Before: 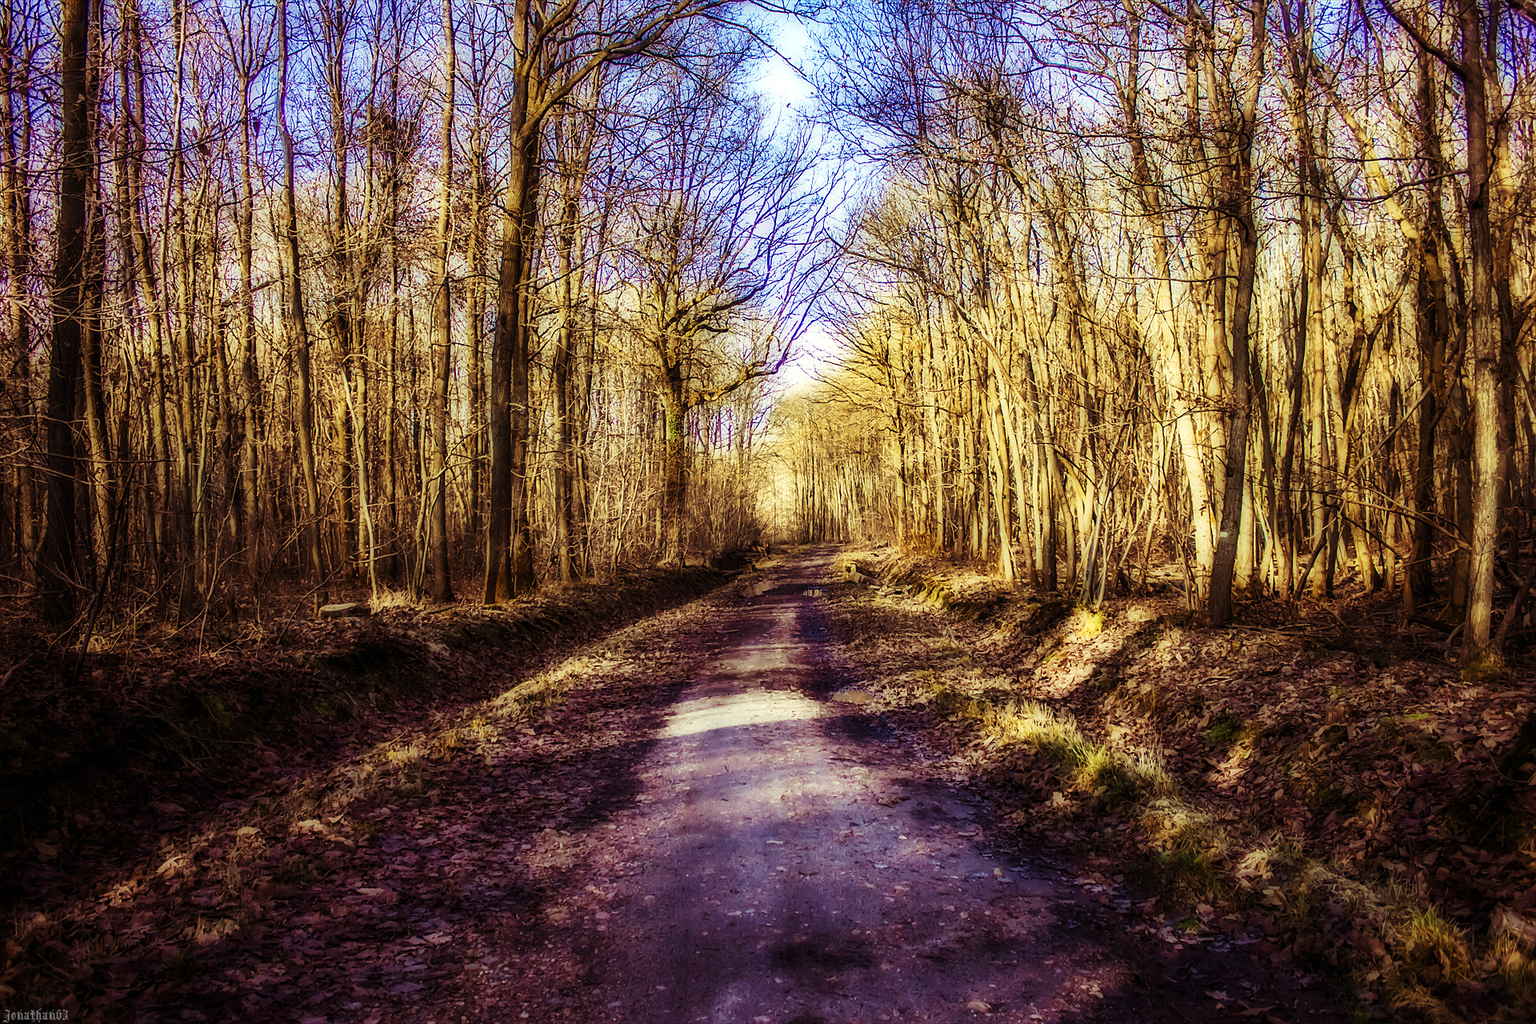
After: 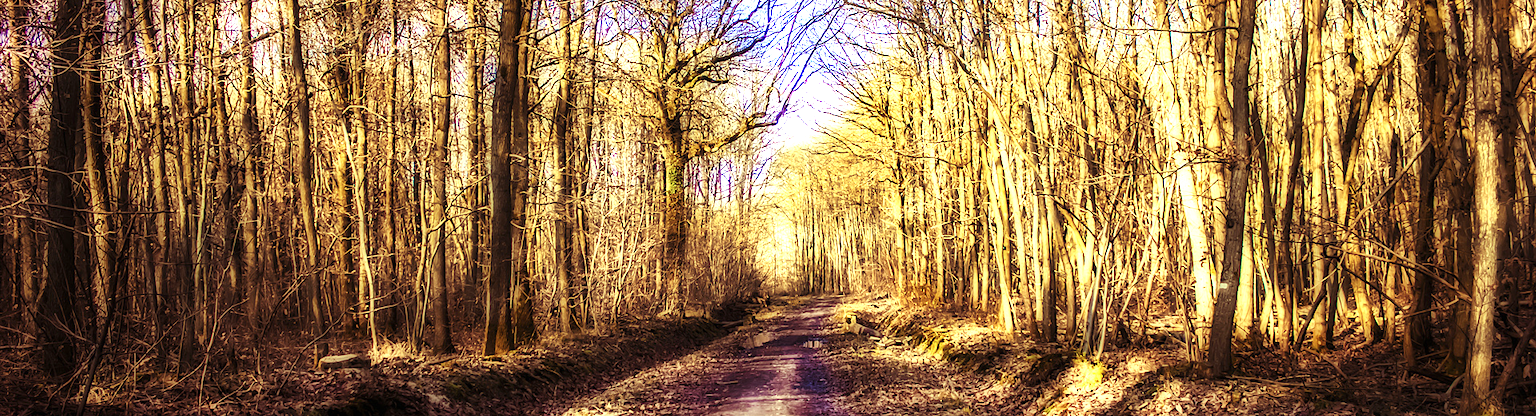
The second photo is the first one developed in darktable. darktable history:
exposure: black level correction 0, exposure 1.749 EV, compensate exposure bias true, compensate highlight preservation false
crop and rotate: top 24.327%, bottom 34.939%
